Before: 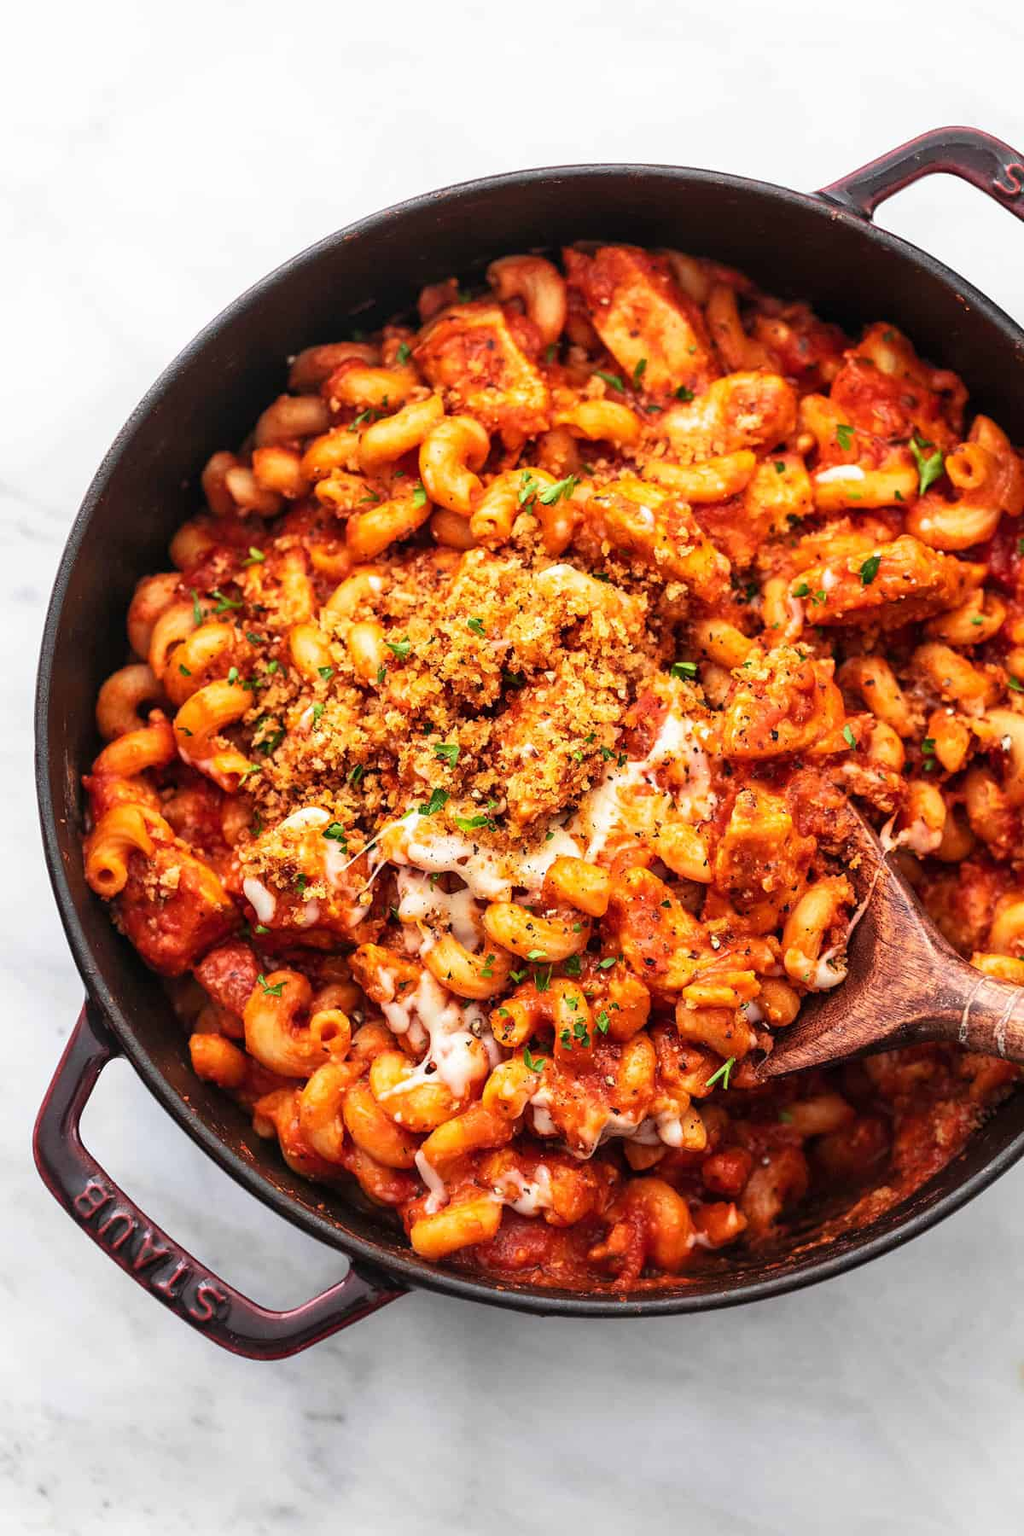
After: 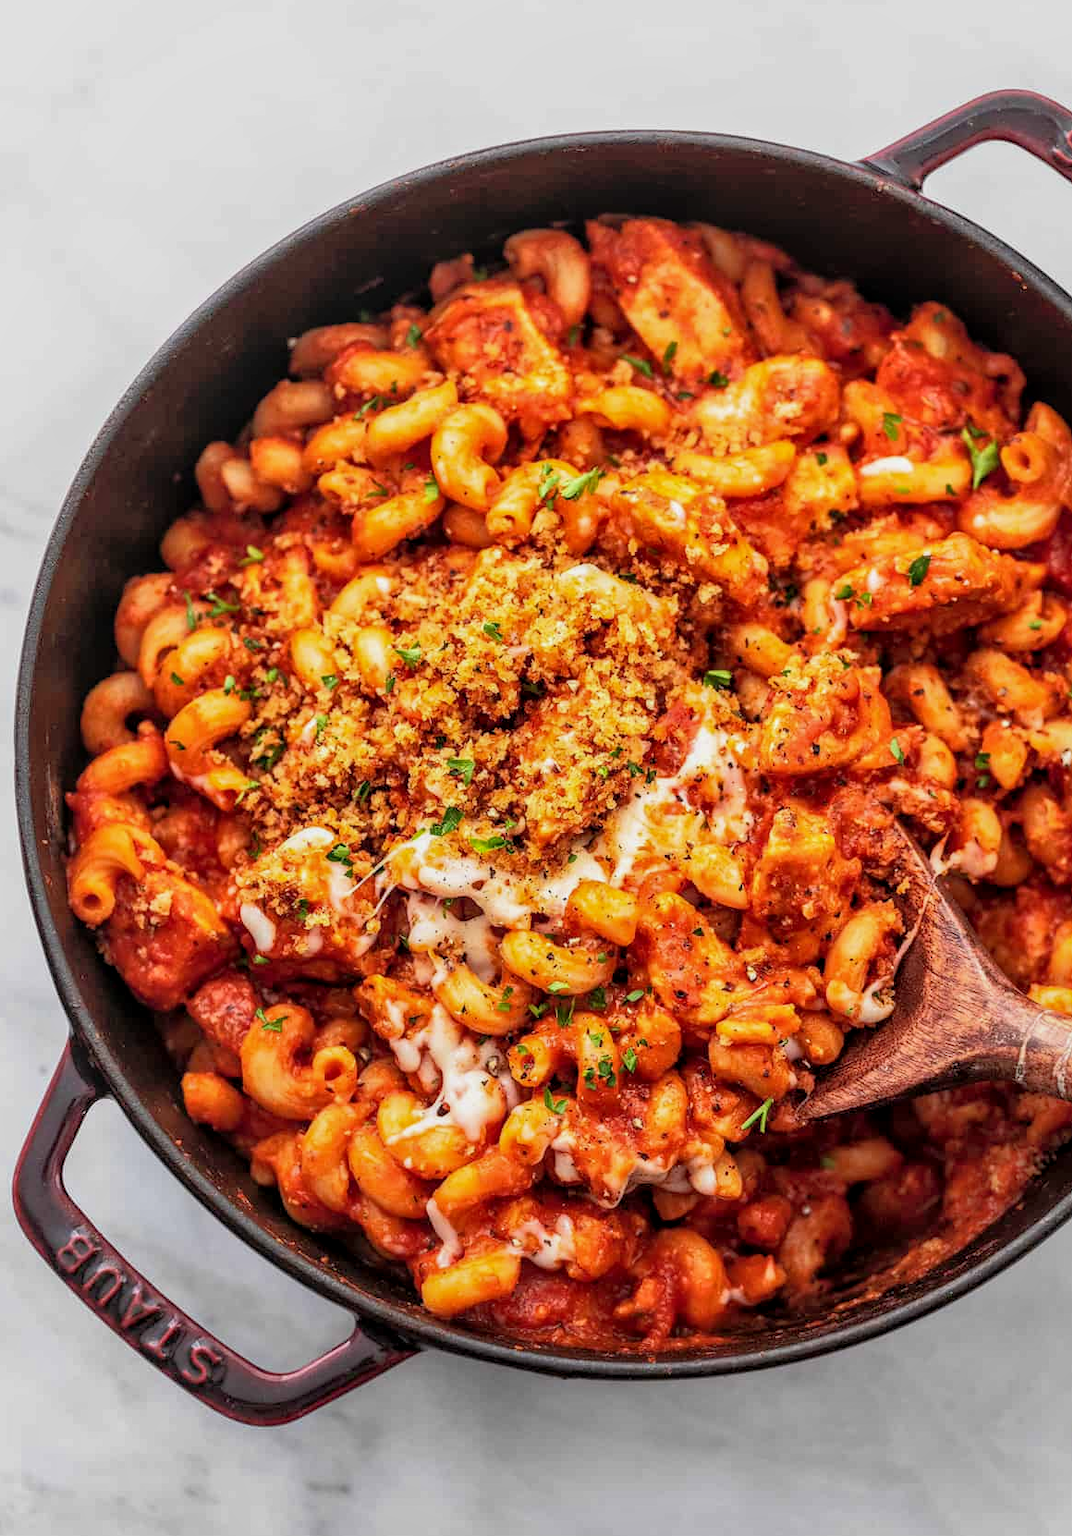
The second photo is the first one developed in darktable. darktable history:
filmic rgb: black relative exposure -9.39 EV, white relative exposure 3.05 EV, hardness 6.16
local contrast: on, module defaults
crop: left 2.167%, top 2.838%, right 1.139%, bottom 4.82%
shadows and highlights: on, module defaults
